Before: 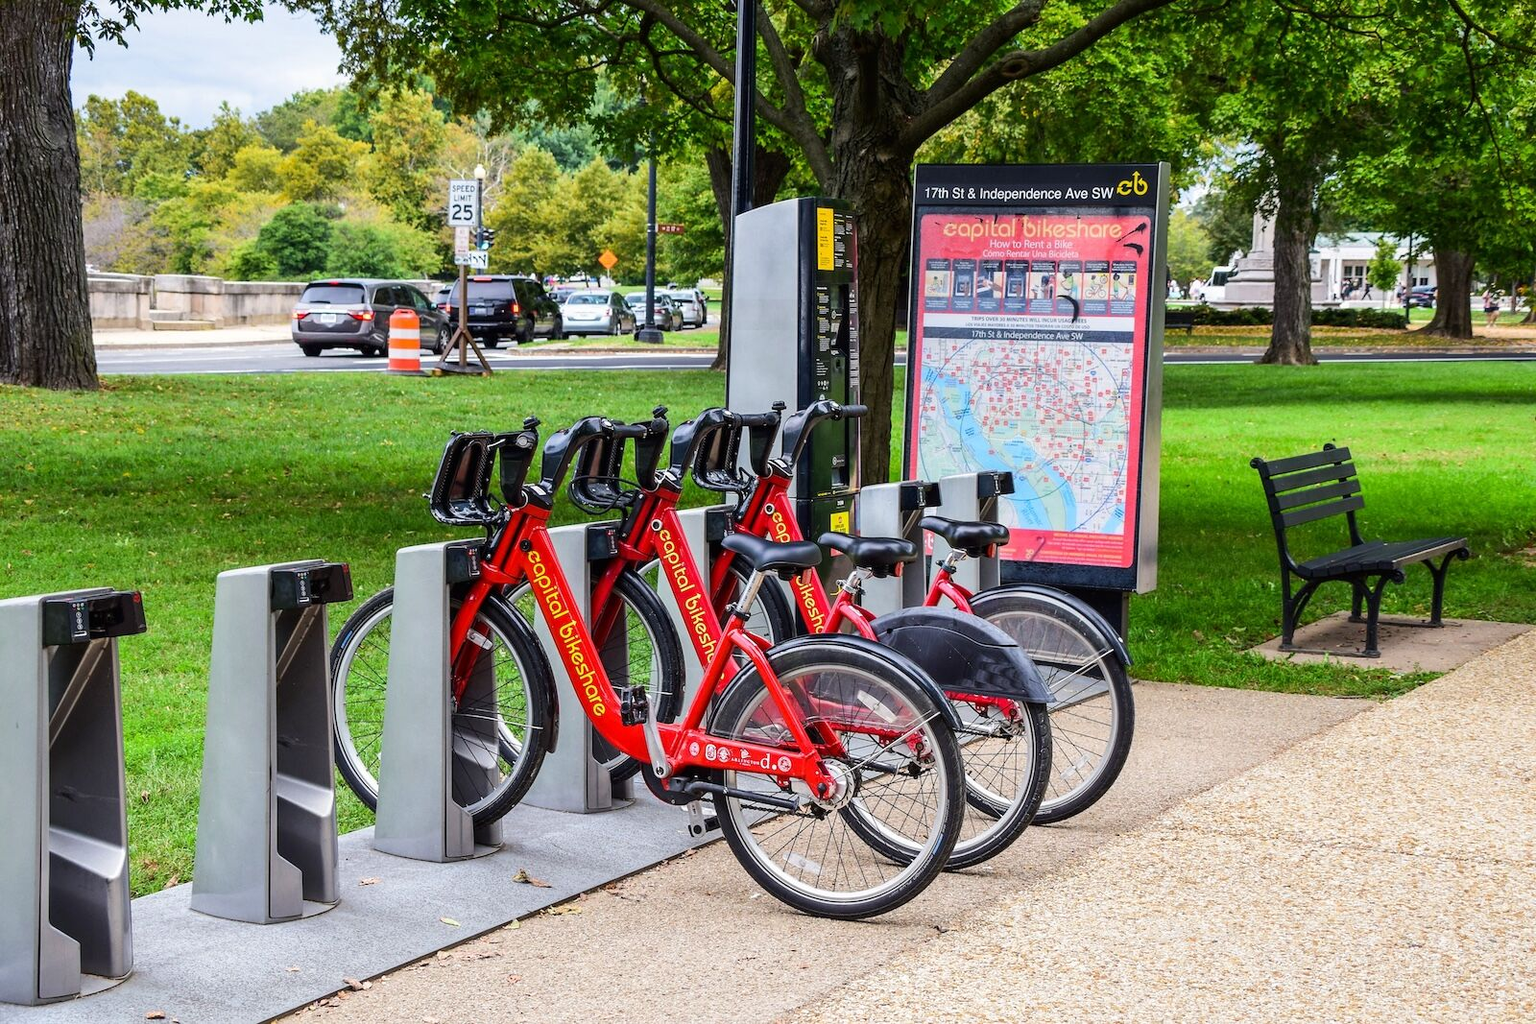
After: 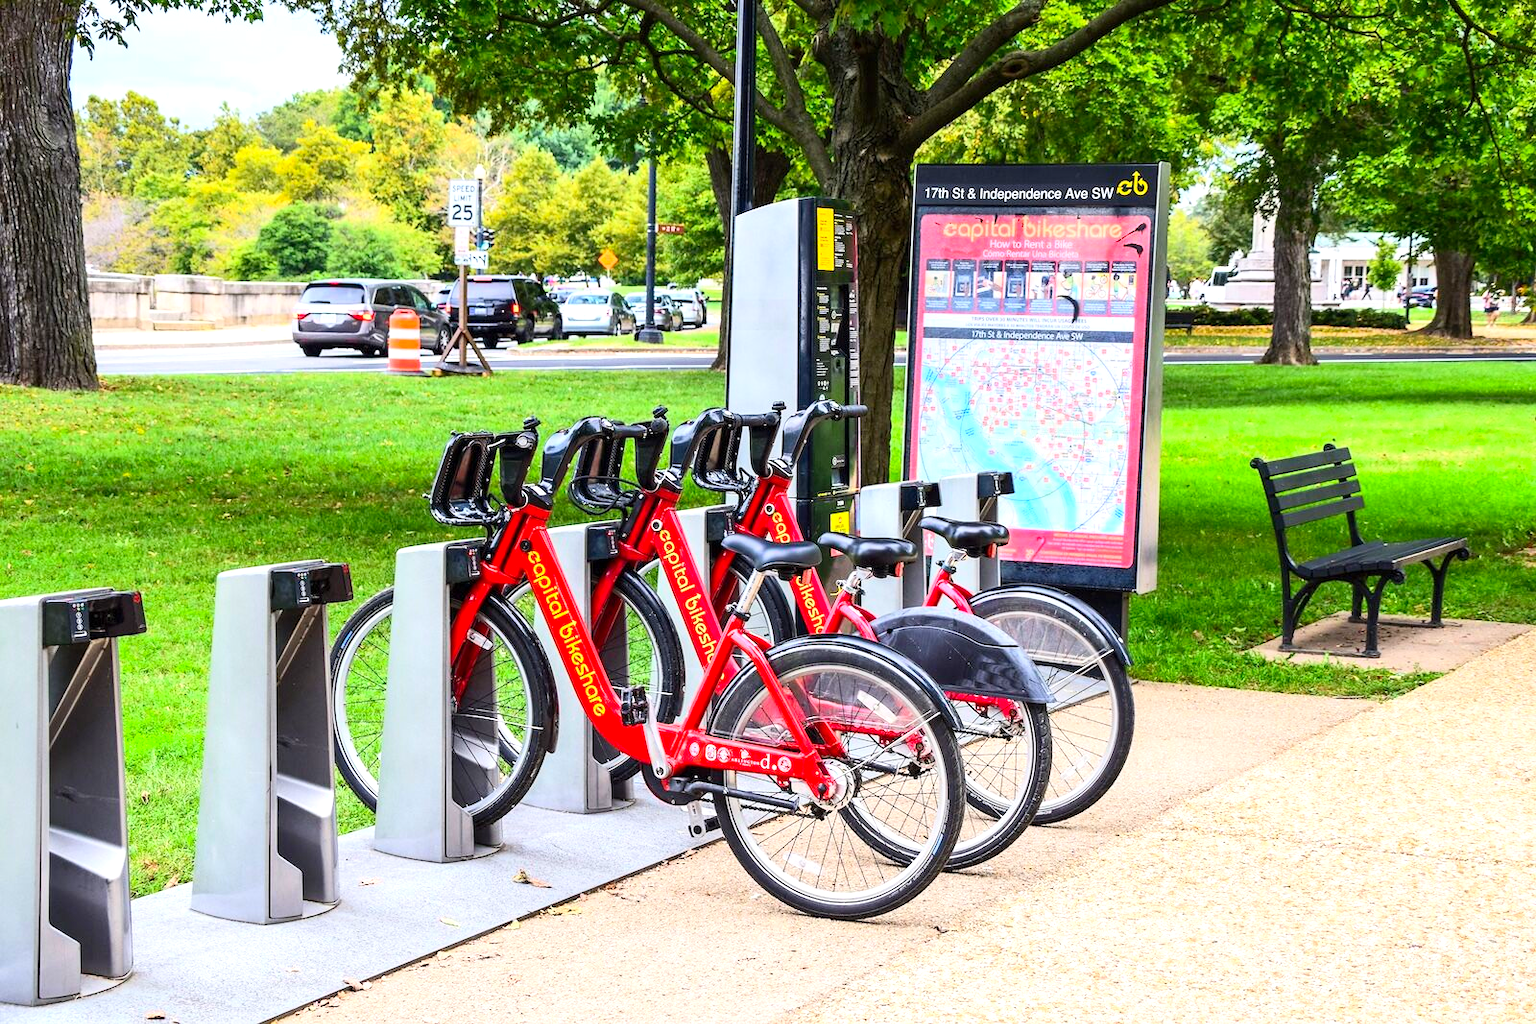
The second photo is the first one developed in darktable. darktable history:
exposure: black level correction 0.001, exposure 0.499 EV, compensate exposure bias true, compensate highlight preservation false
contrast brightness saturation: contrast 0.197, brightness 0.156, saturation 0.219
